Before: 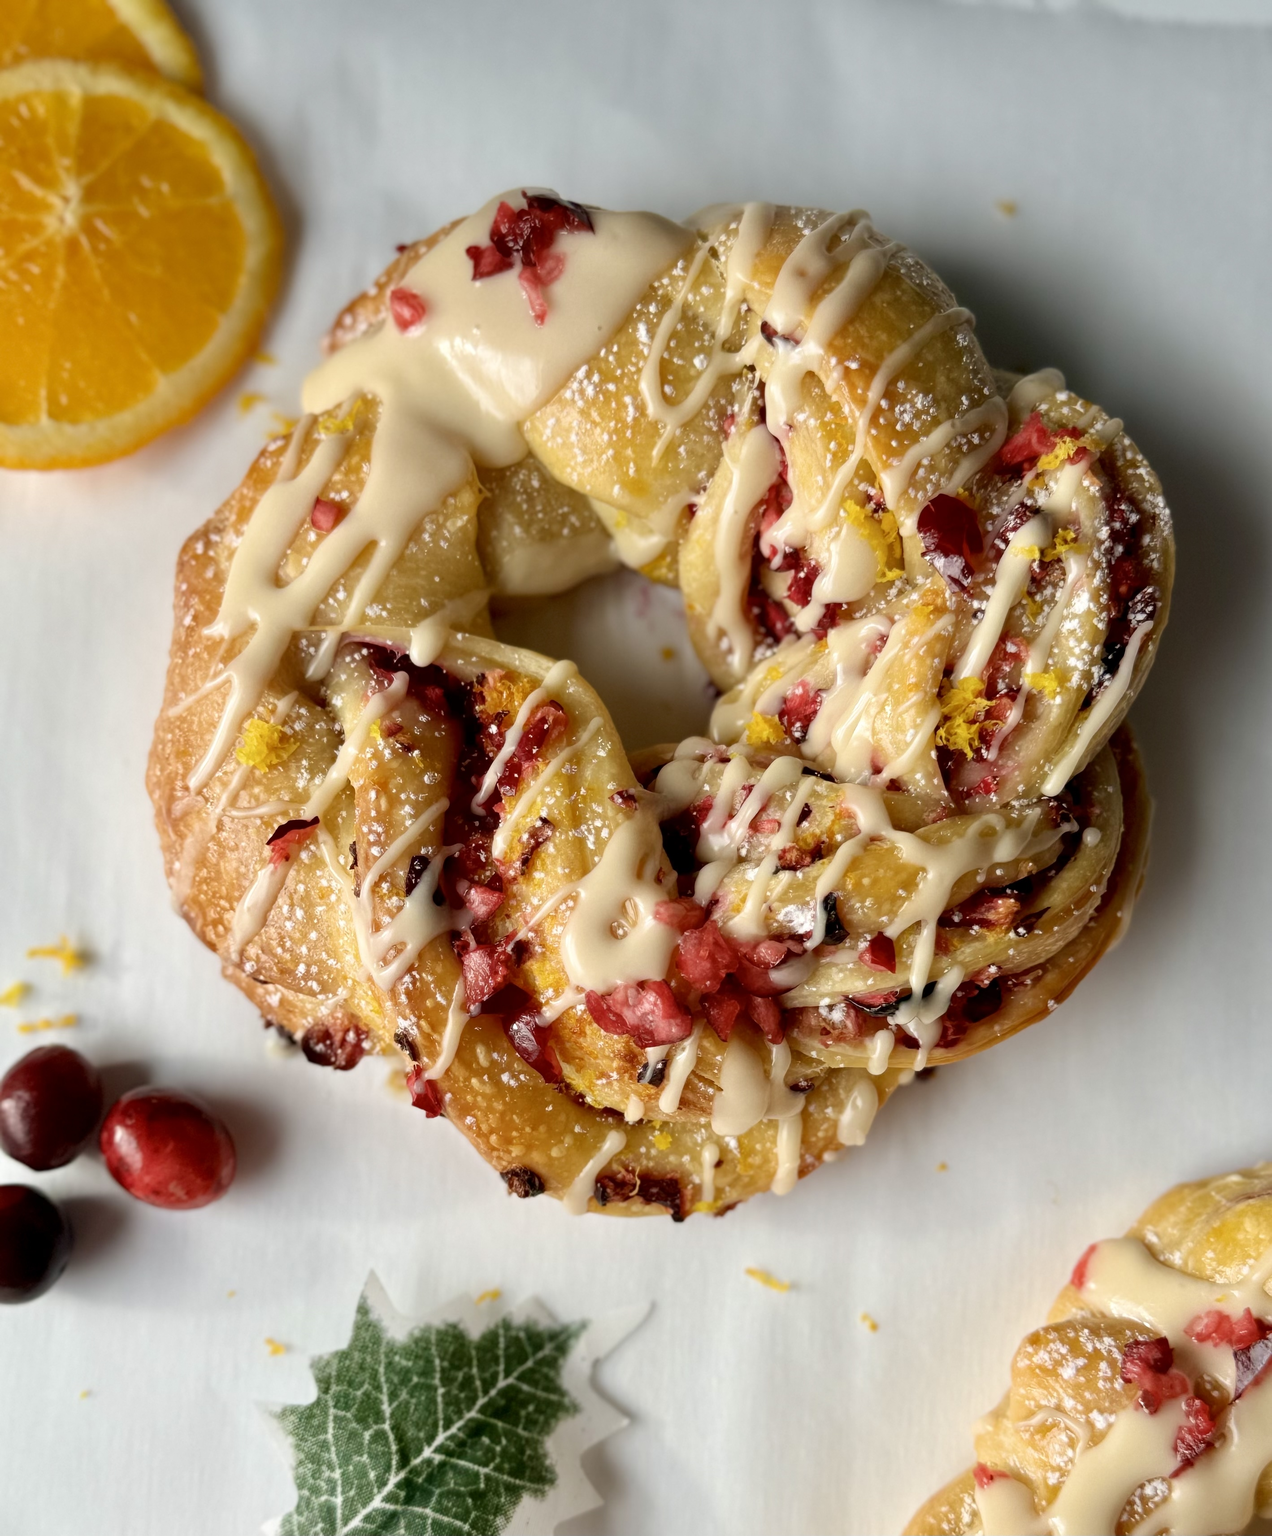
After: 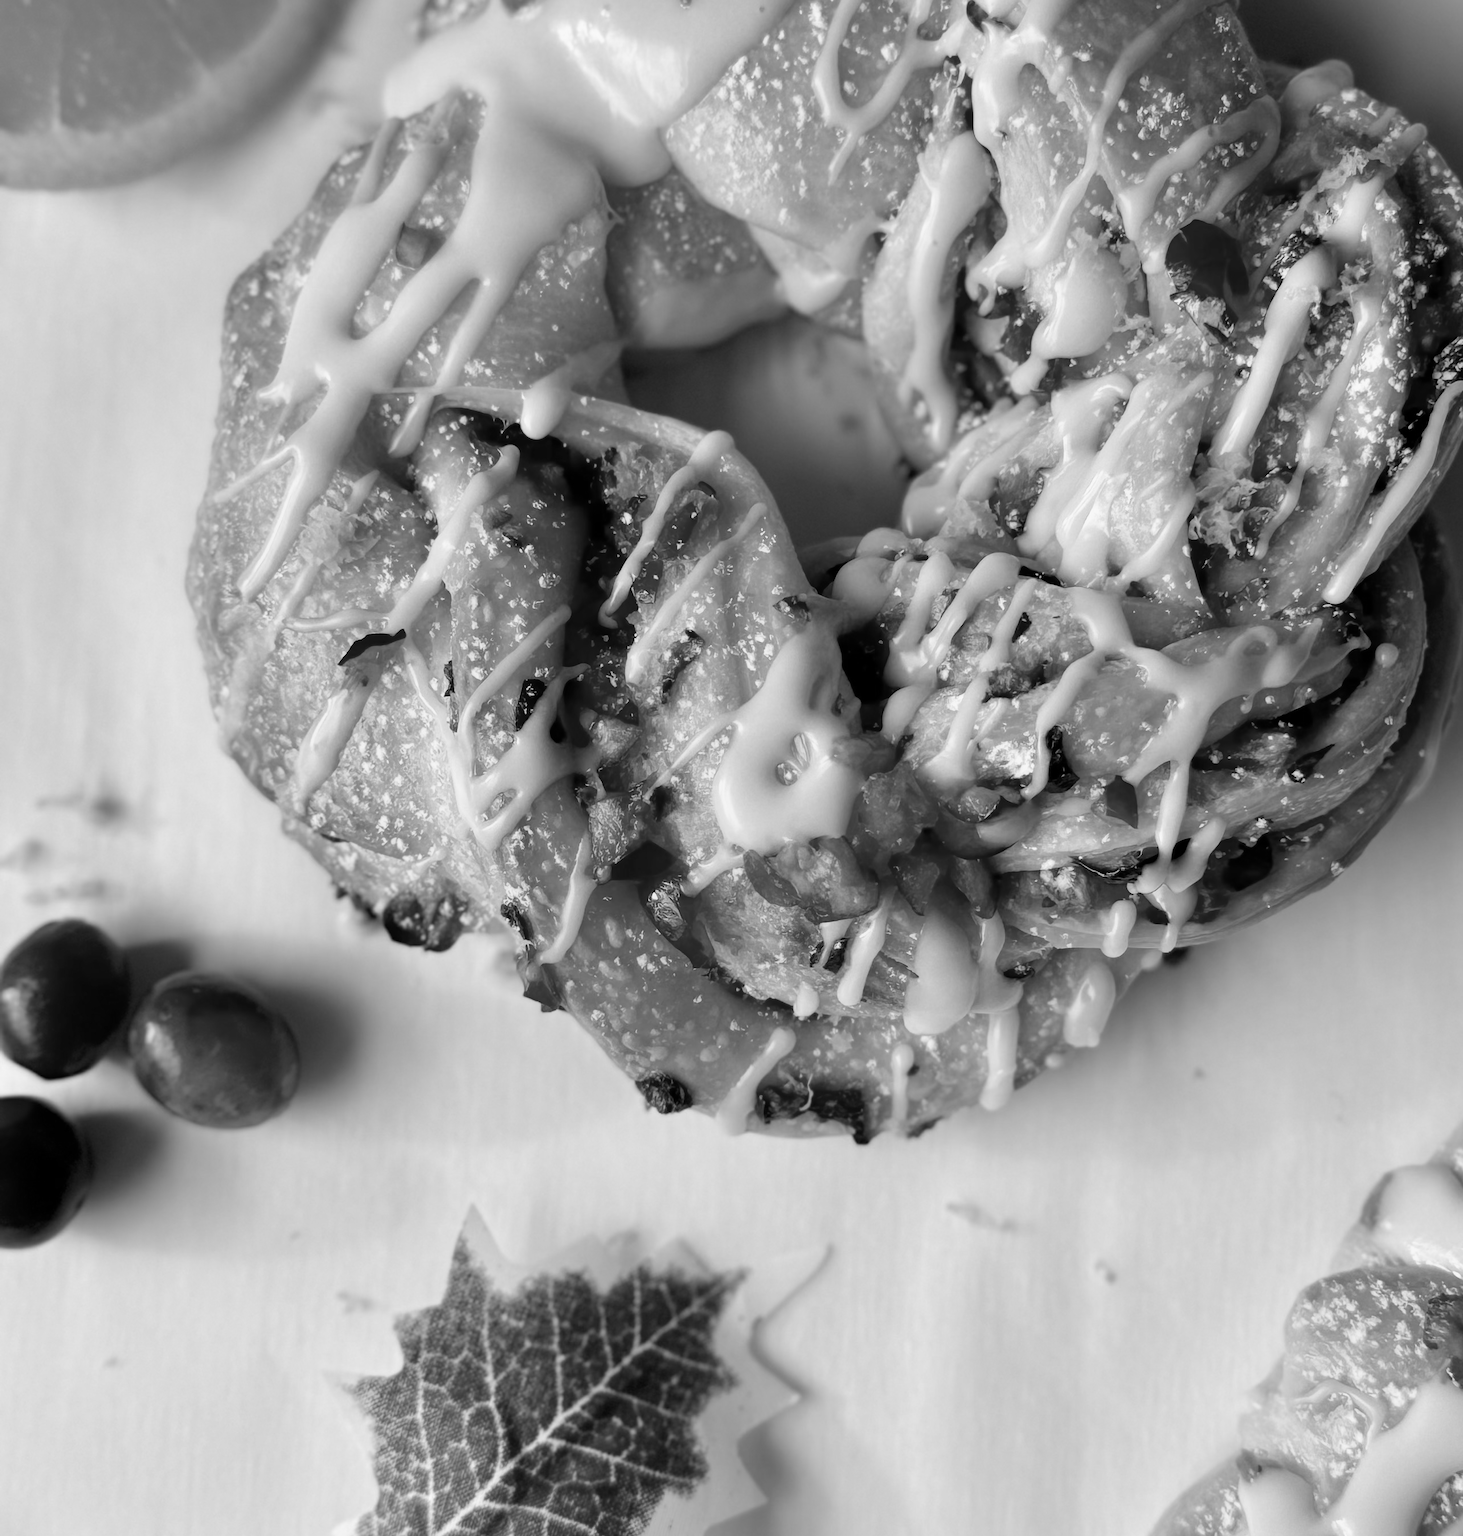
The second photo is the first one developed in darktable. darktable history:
color correction: highlights a* 19.5, highlights b* -11.53, saturation 1.69
monochrome: a -6.99, b 35.61, size 1.4
crop: top 20.916%, right 9.437%, bottom 0.316%
white balance: red 1.045, blue 0.932
